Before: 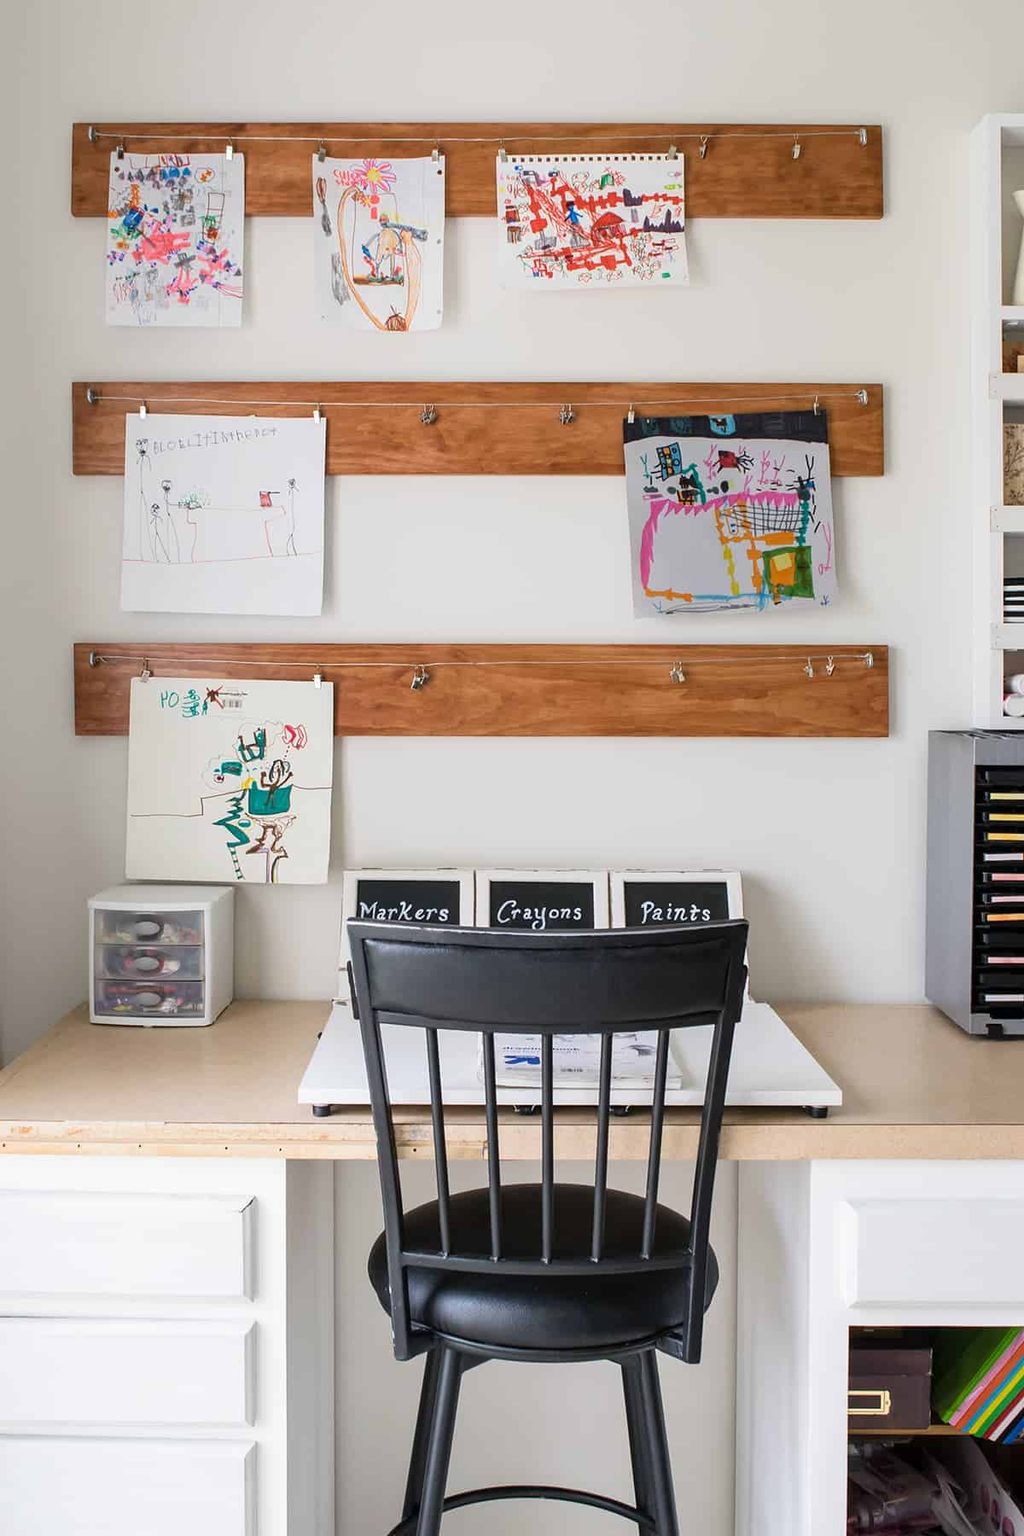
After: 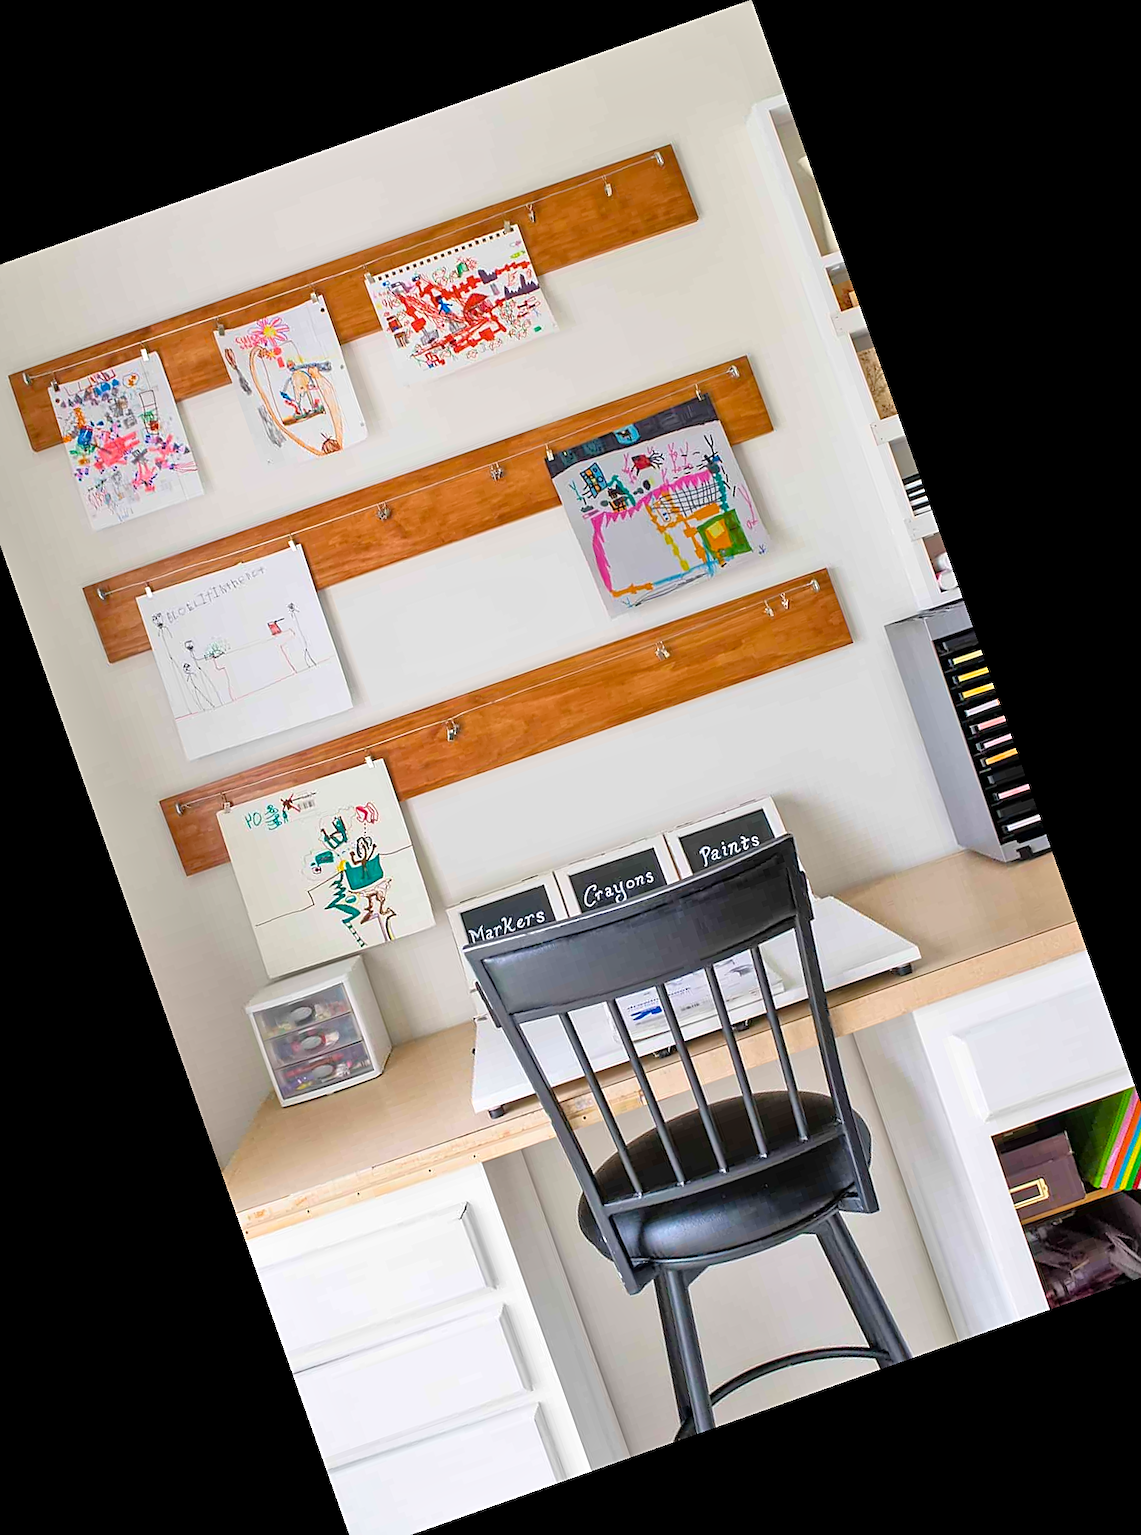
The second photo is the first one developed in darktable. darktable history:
crop and rotate: angle 19.43°, left 6.812%, right 4.125%, bottom 1.087%
sharpen: on, module defaults
tone equalizer: -7 EV 0.15 EV, -6 EV 0.6 EV, -5 EV 1.15 EV, -4 EV 1.33 EV, -3 EV 1.15 EV, -2 EV 0.6 EV, -1 EV 0.15 EV, mask exposure compensation -0.5 EV
color balance rgb: perceptual saturation grading › global saturation 20%, global vibrance 20%
